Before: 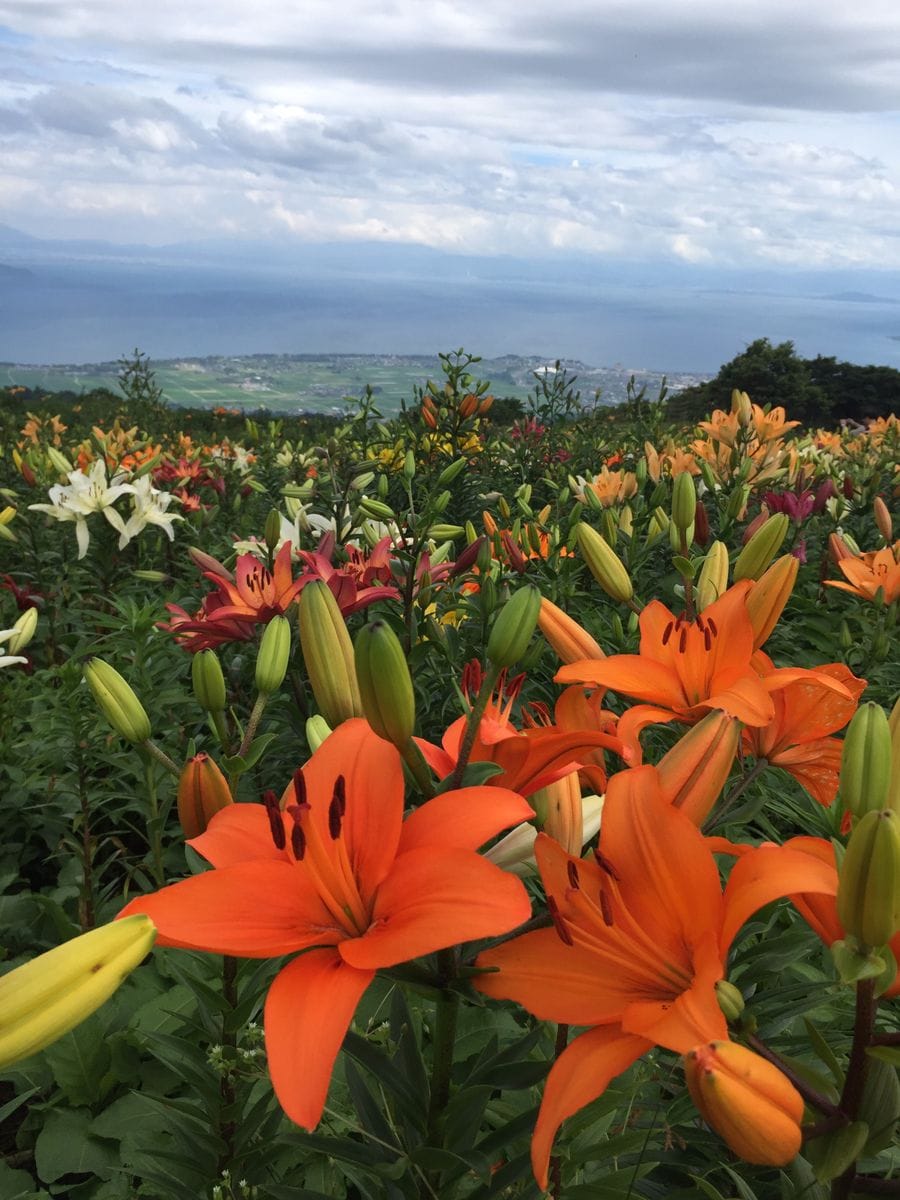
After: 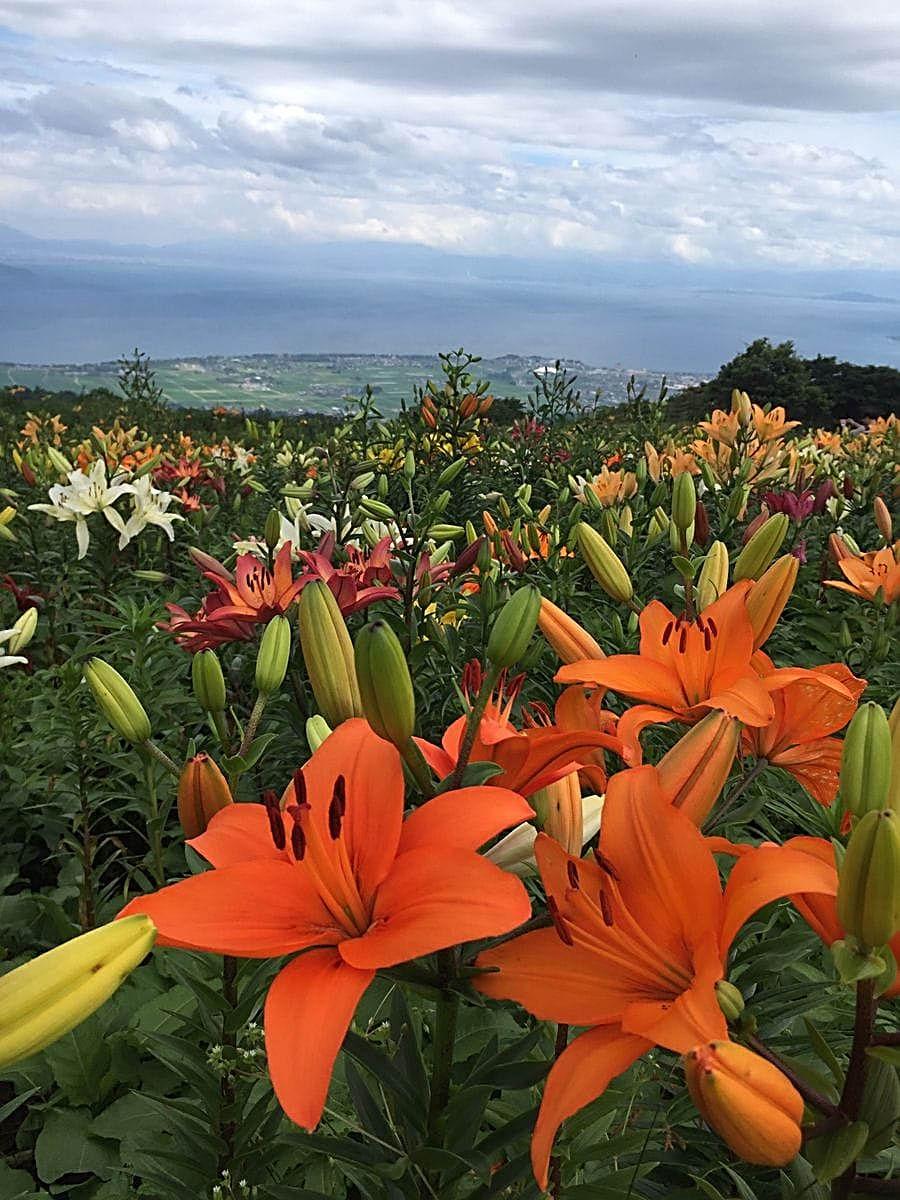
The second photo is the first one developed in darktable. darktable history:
sharpen: amount 1.016
